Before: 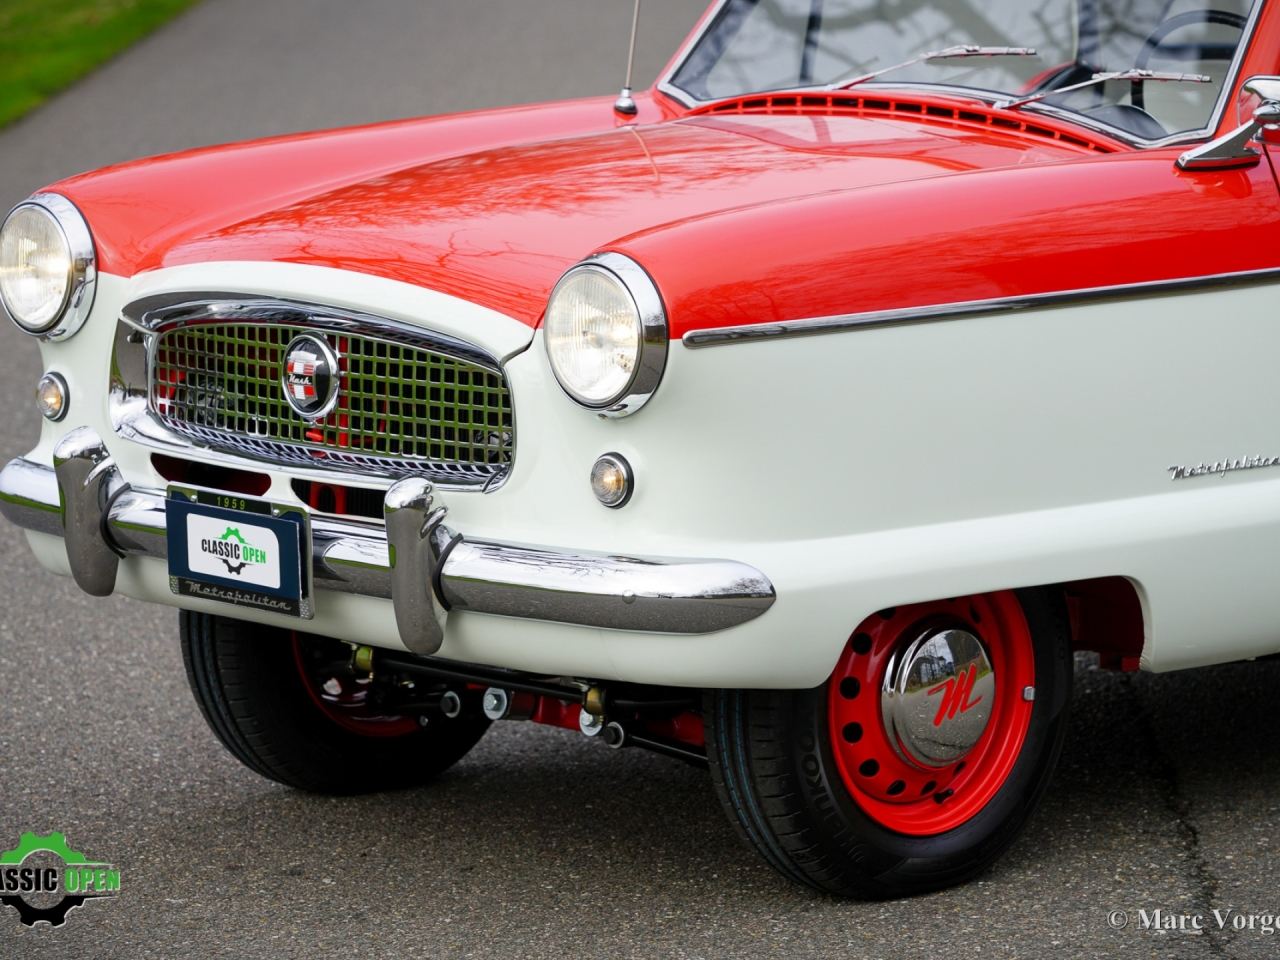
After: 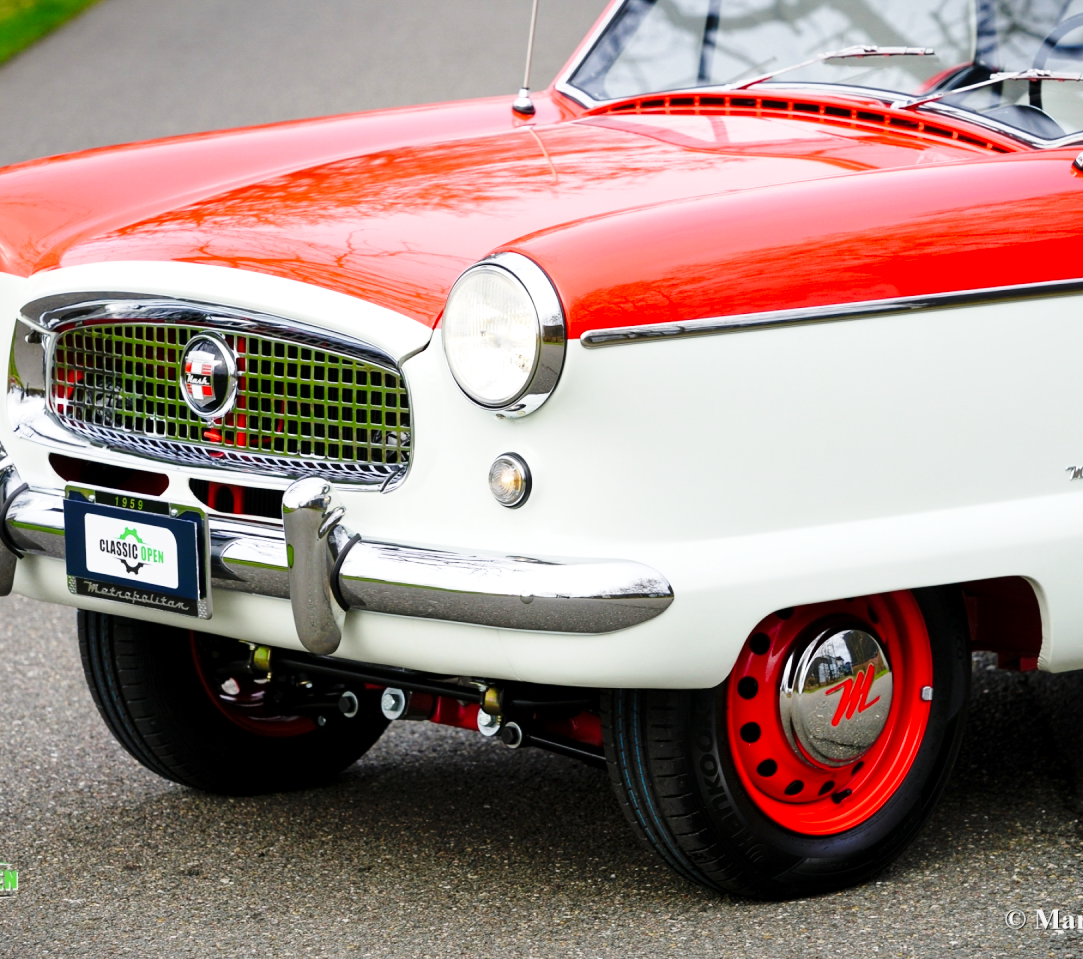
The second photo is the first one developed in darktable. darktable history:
base curve: curves: ch0 [(0, 0) (0.028, 0.03) (0.121, 0.232) (0.46, 0.748) (0.859, 0.968) (1, 1)], preserve colors none
crop: left 7.973%, right 7.408%
local contrast: mode bilateral grid, contrast 20, coarseness 49, detail 120%, midtone range 0.2
